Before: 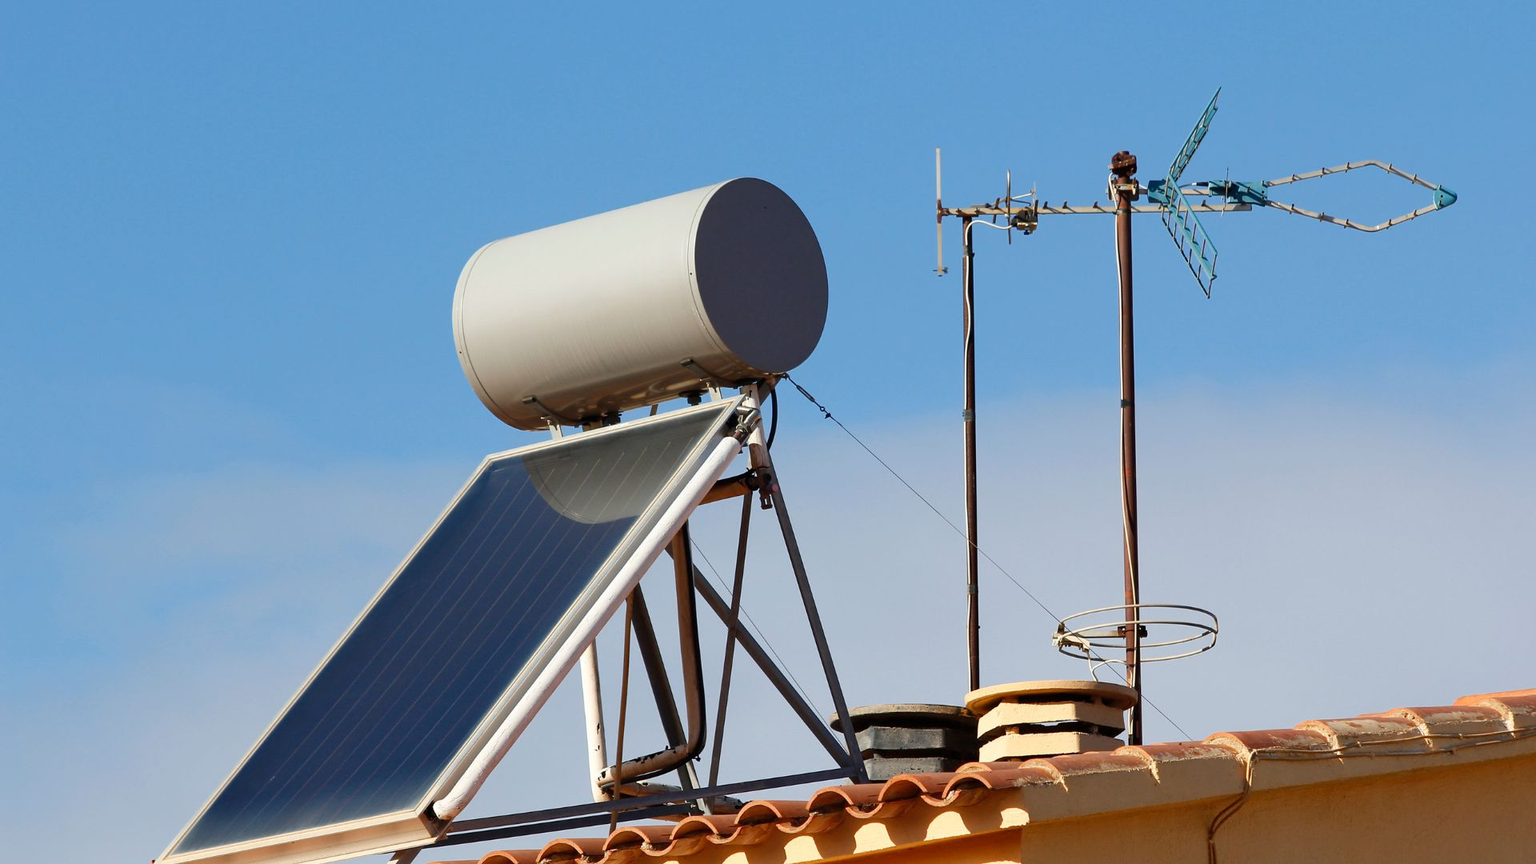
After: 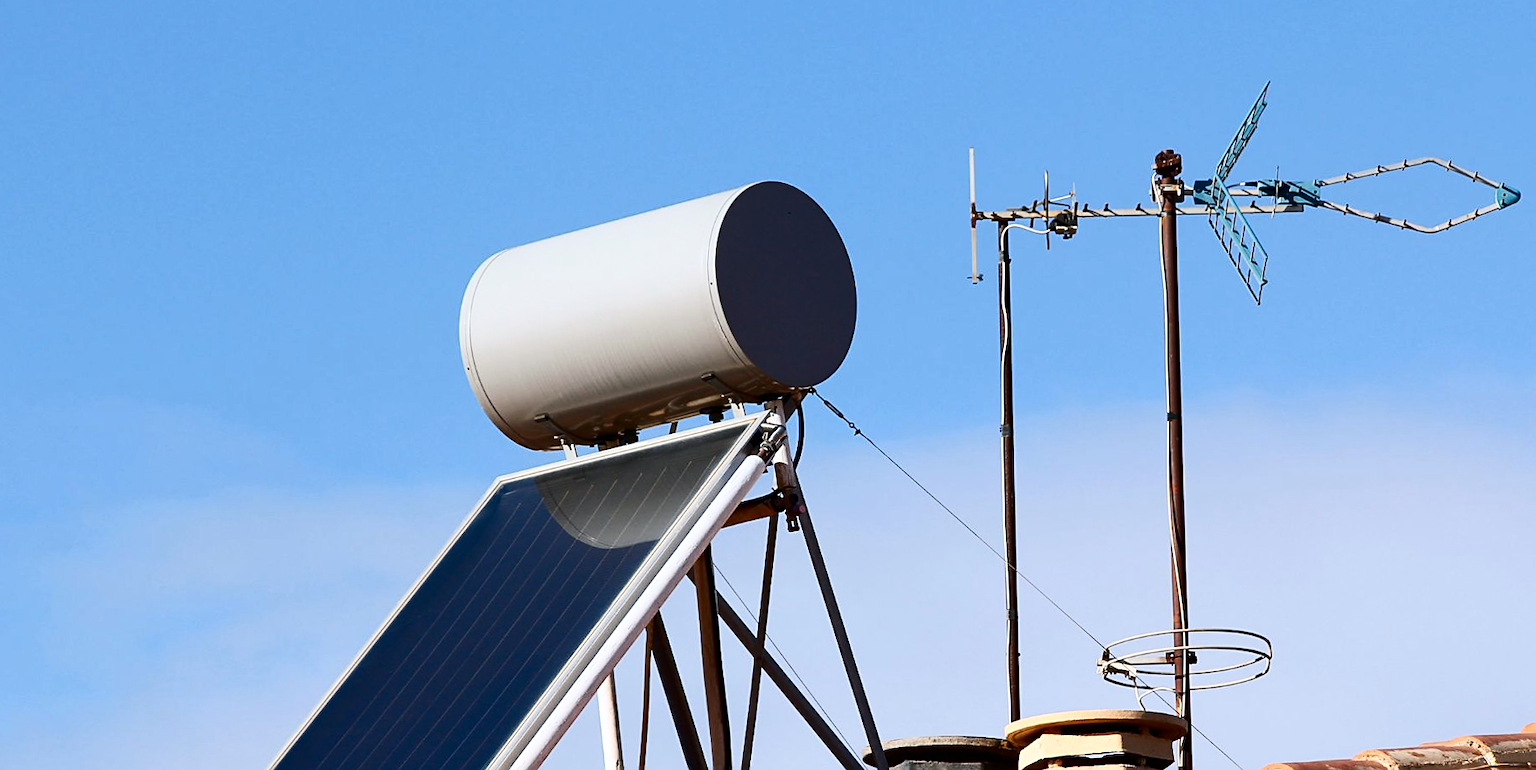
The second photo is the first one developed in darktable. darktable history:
sharpen: on, module defaults
crop and rotate: angle 0.492°, left 0.369%, right 3.557%, bottom 14.308%
contrast brightness saturation: contrast 0.277
color calibration: illuminant as shot in camera, x 0.358, y 0.373, temperature 4628.91 K
